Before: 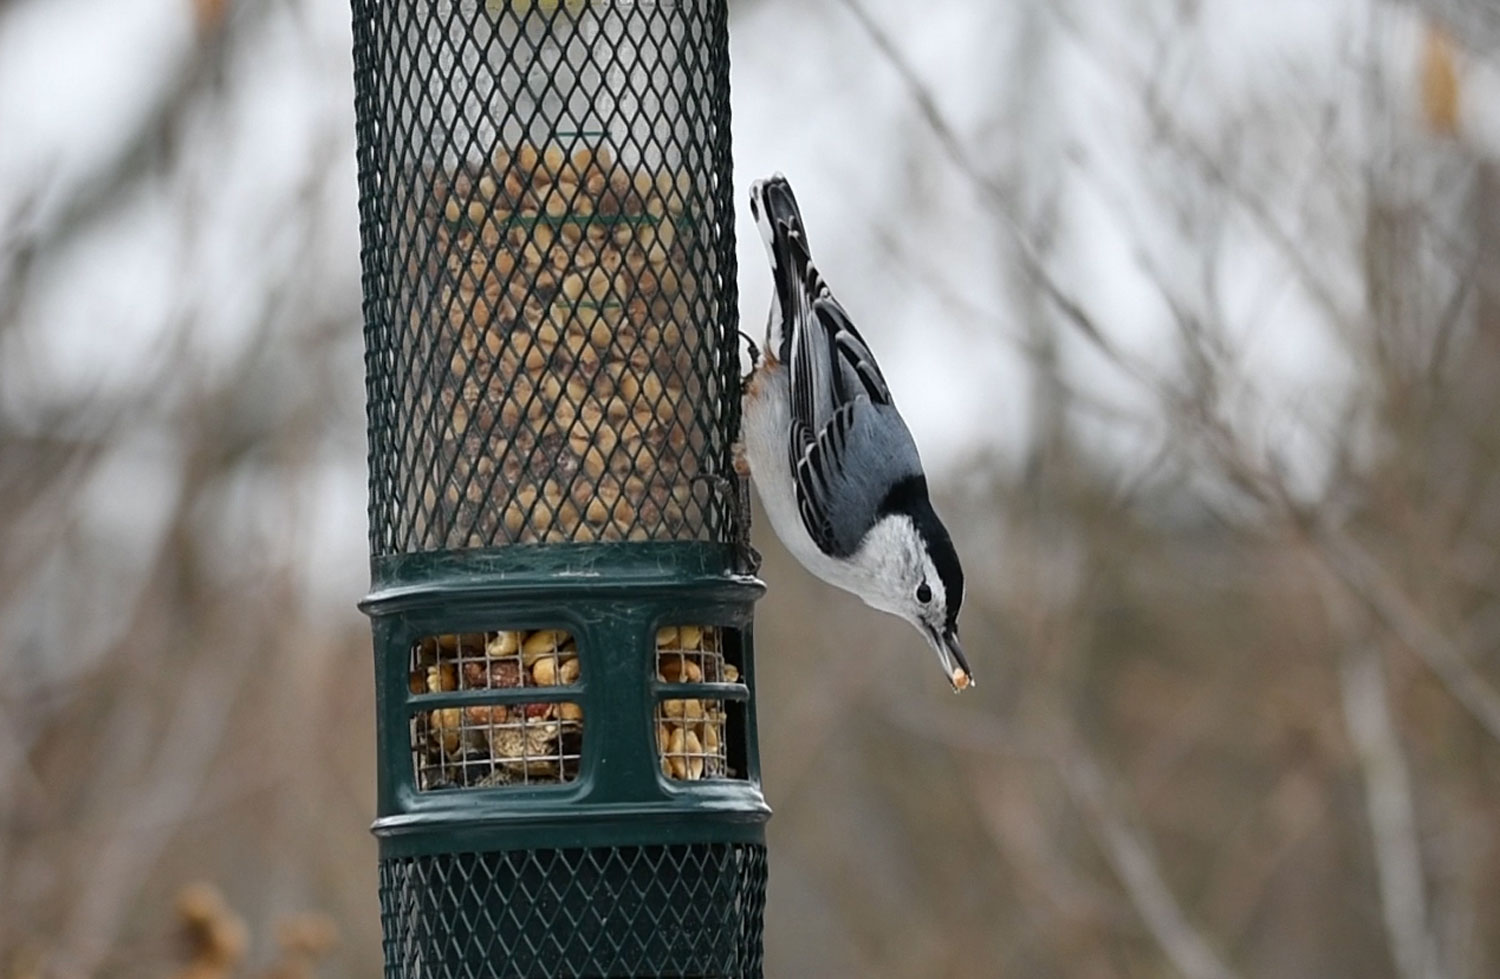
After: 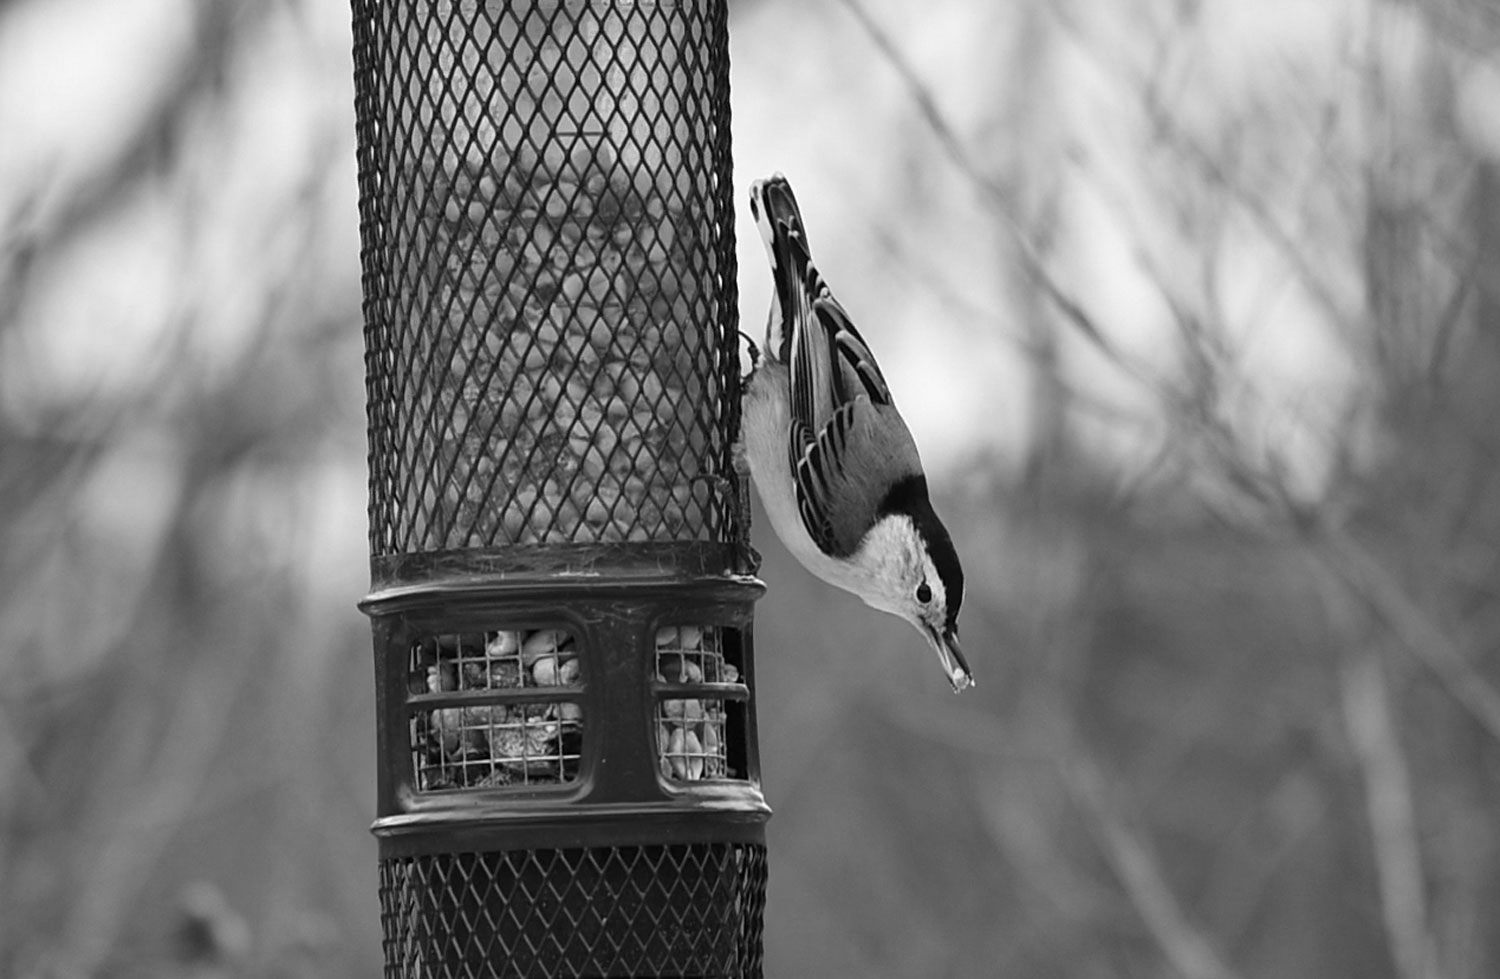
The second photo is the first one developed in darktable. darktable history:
fill light: on, module defaults
monochrome: on, module defaults
tone equalizer: on, module defaults
color correction: highlights a* 8.98, highlights b* 15.09, shadows a* -0.49, shadows b* 26.52
